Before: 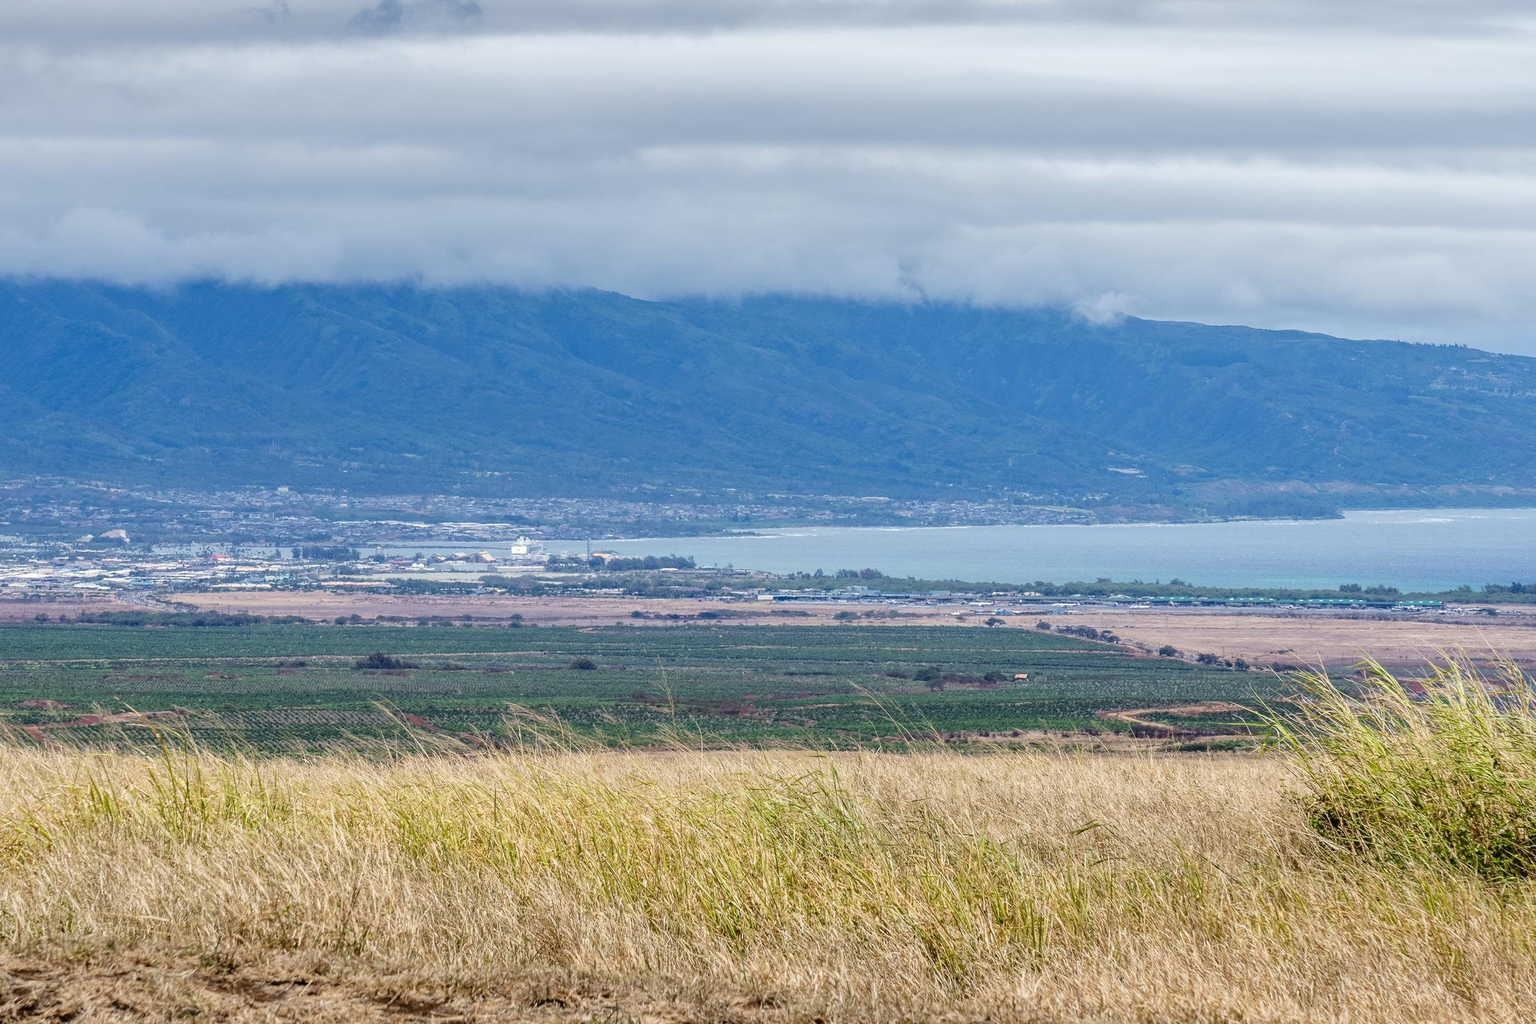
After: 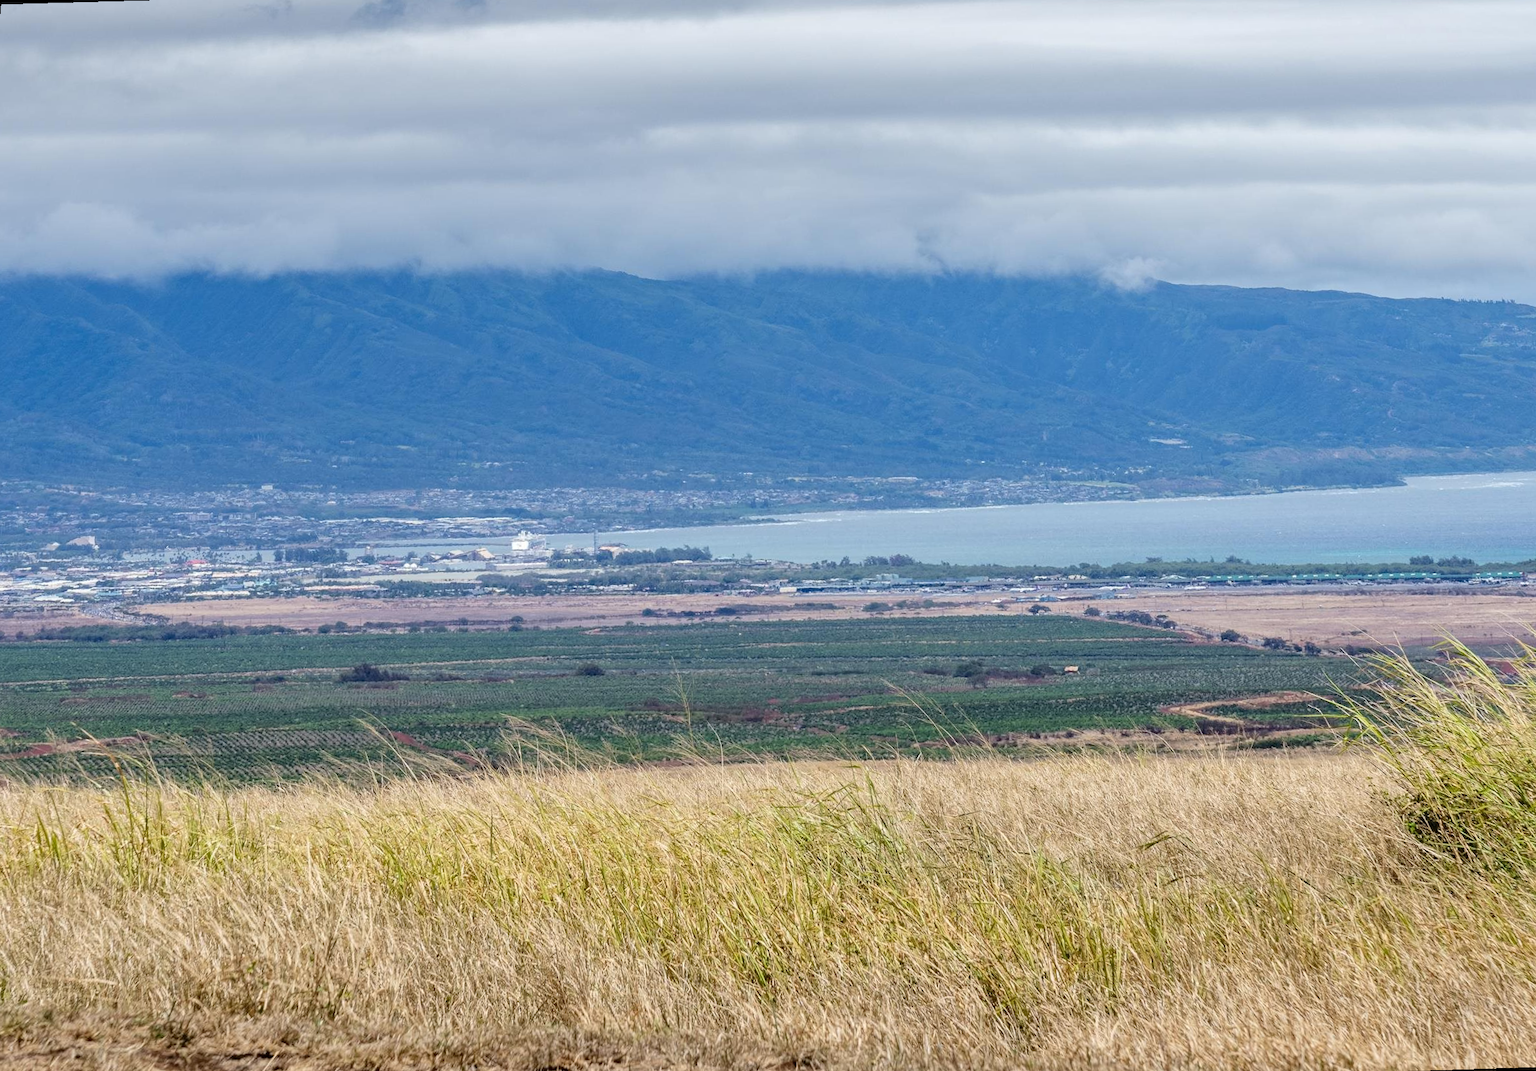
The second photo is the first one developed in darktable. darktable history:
rotate and perspective: rotation -1.68°, lens shift (vertical) -0.146, crop left 0.049, crop right 0.912, crop top 0.032, crop bottom 0.96
